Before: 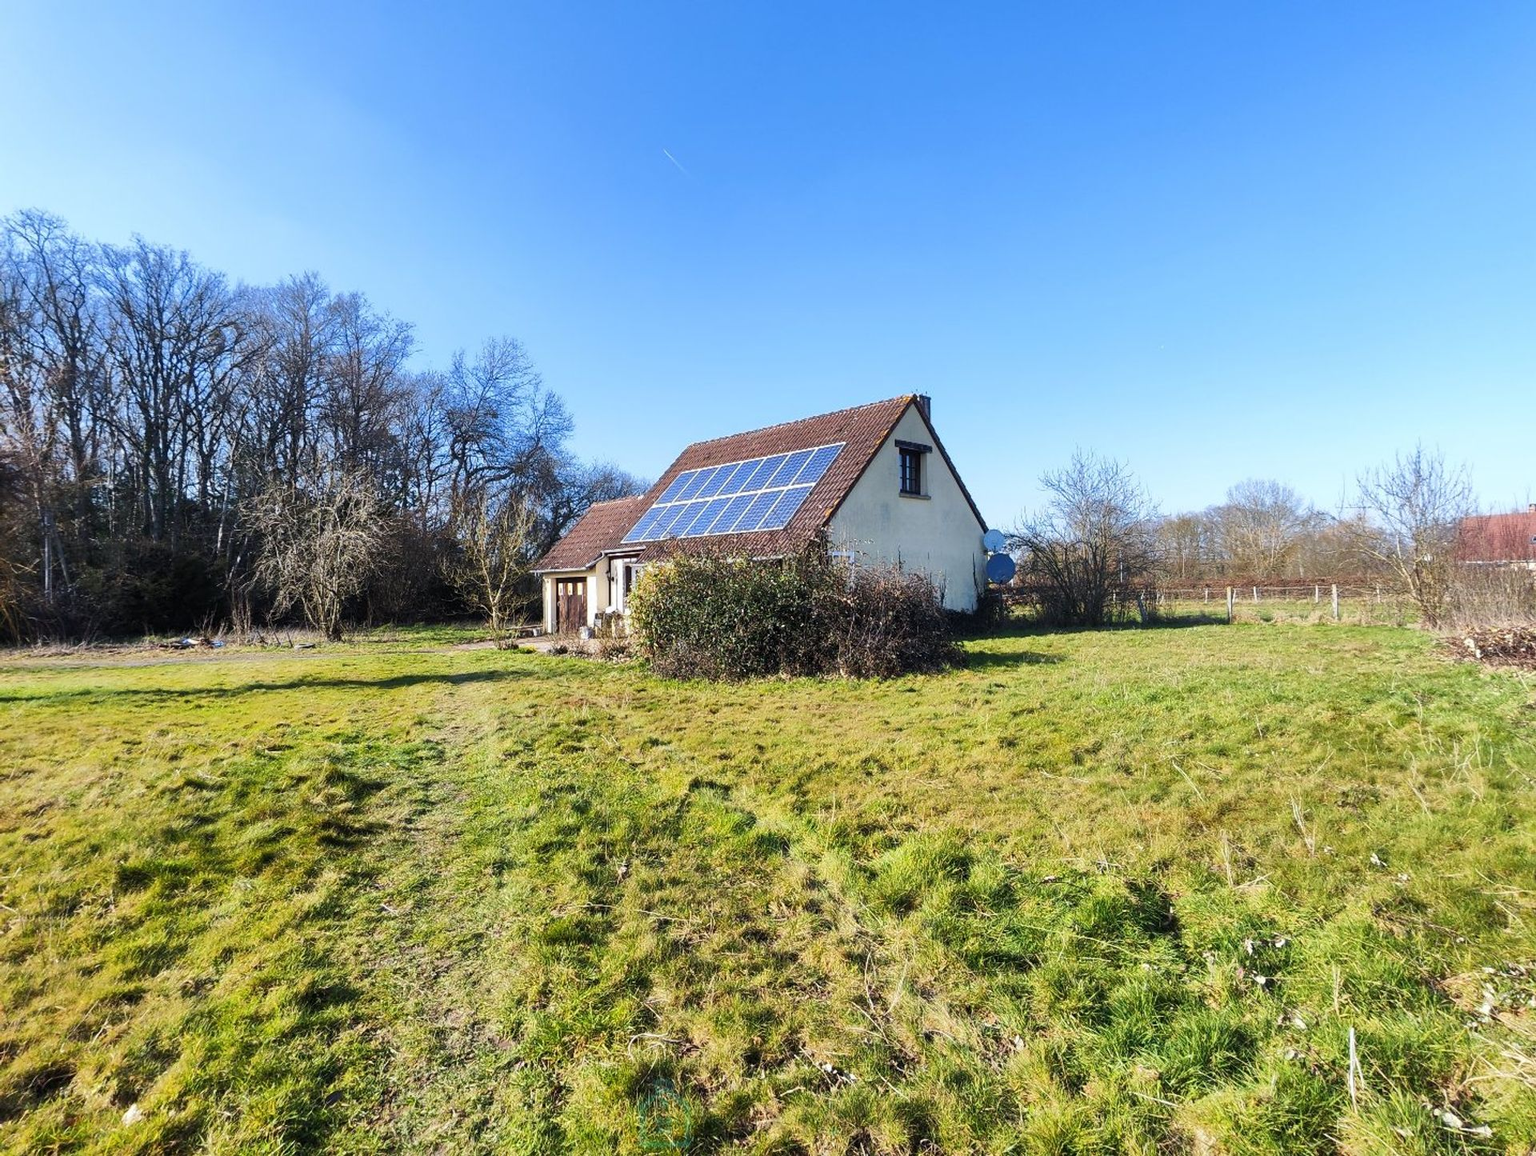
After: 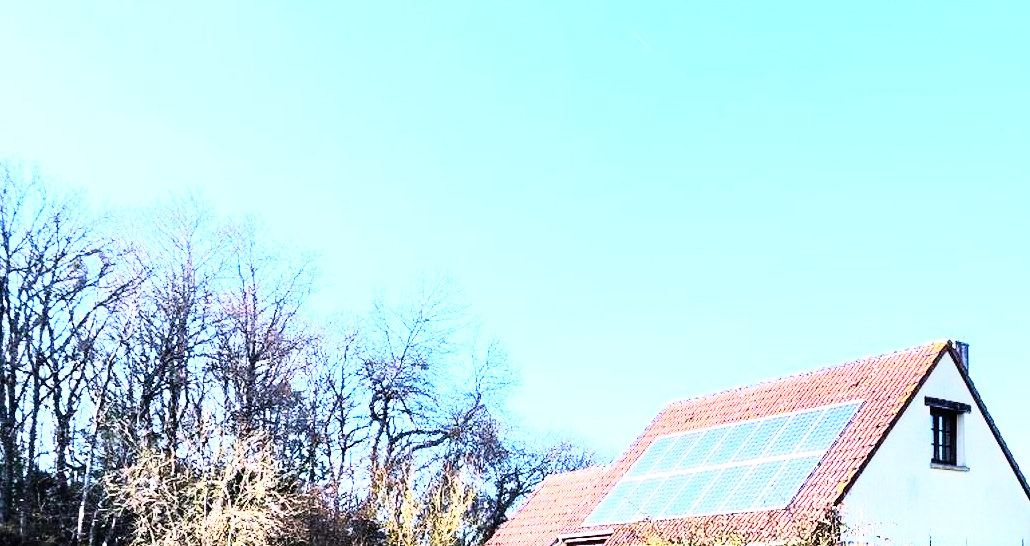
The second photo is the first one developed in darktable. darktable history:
white balance: red 1.009, blue 1.027
crop: left 10.121%, top 10.631%, right 36.218%, bottom 51.526%
exposure: black level correction 0.001, exposure 0.955 EV, compensate exposure bias true, compensate highlight preservation false
velvia: strength 45%
rgb curve: curves: ch0 [(0, 0) (0.21, 0.15) (0.24, 0.21) (0.5, 0.75) (0.75, 0.96) (0.89, 0.99) (1, 1)]; ch1 [(0, 0.02) (0.21, 0.13) (0.25, 0.2) (0.5, 0.67) (0.75, 0.9) (0.89, 0.97) (1, 1)]; ch2 [(0, 0.02) (0.21, 0.13) (0.25, 0.2) (0.5, 0.67) (0.75, 0.9) (0.89, 0.97) (1, 1)], compensate middle gray true
